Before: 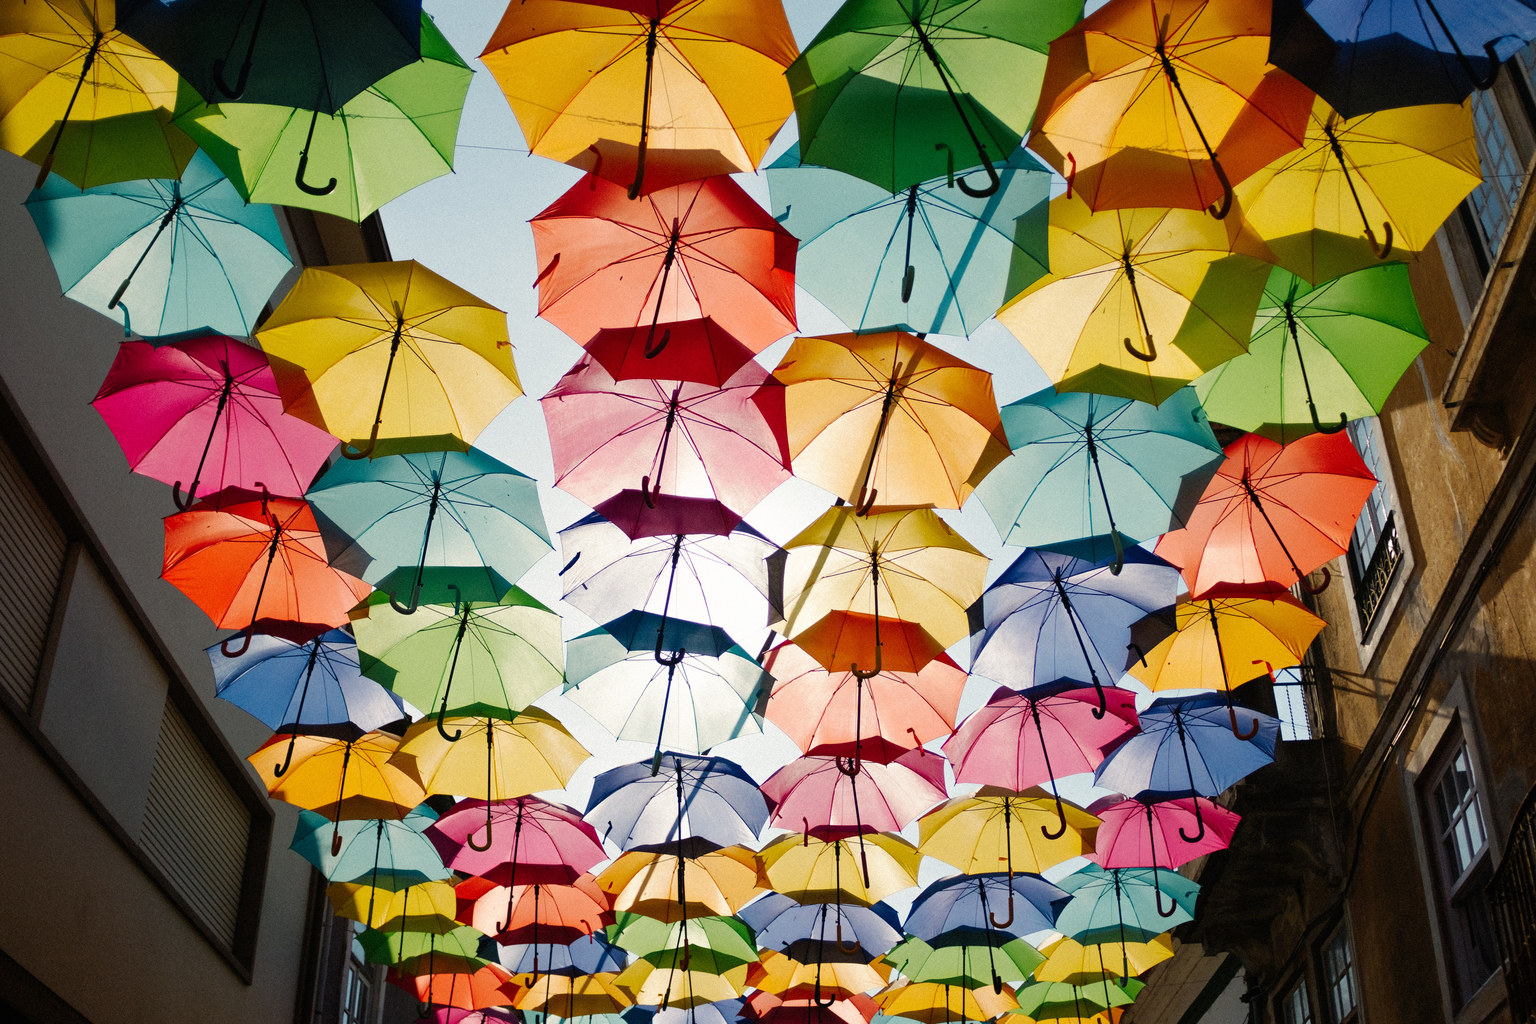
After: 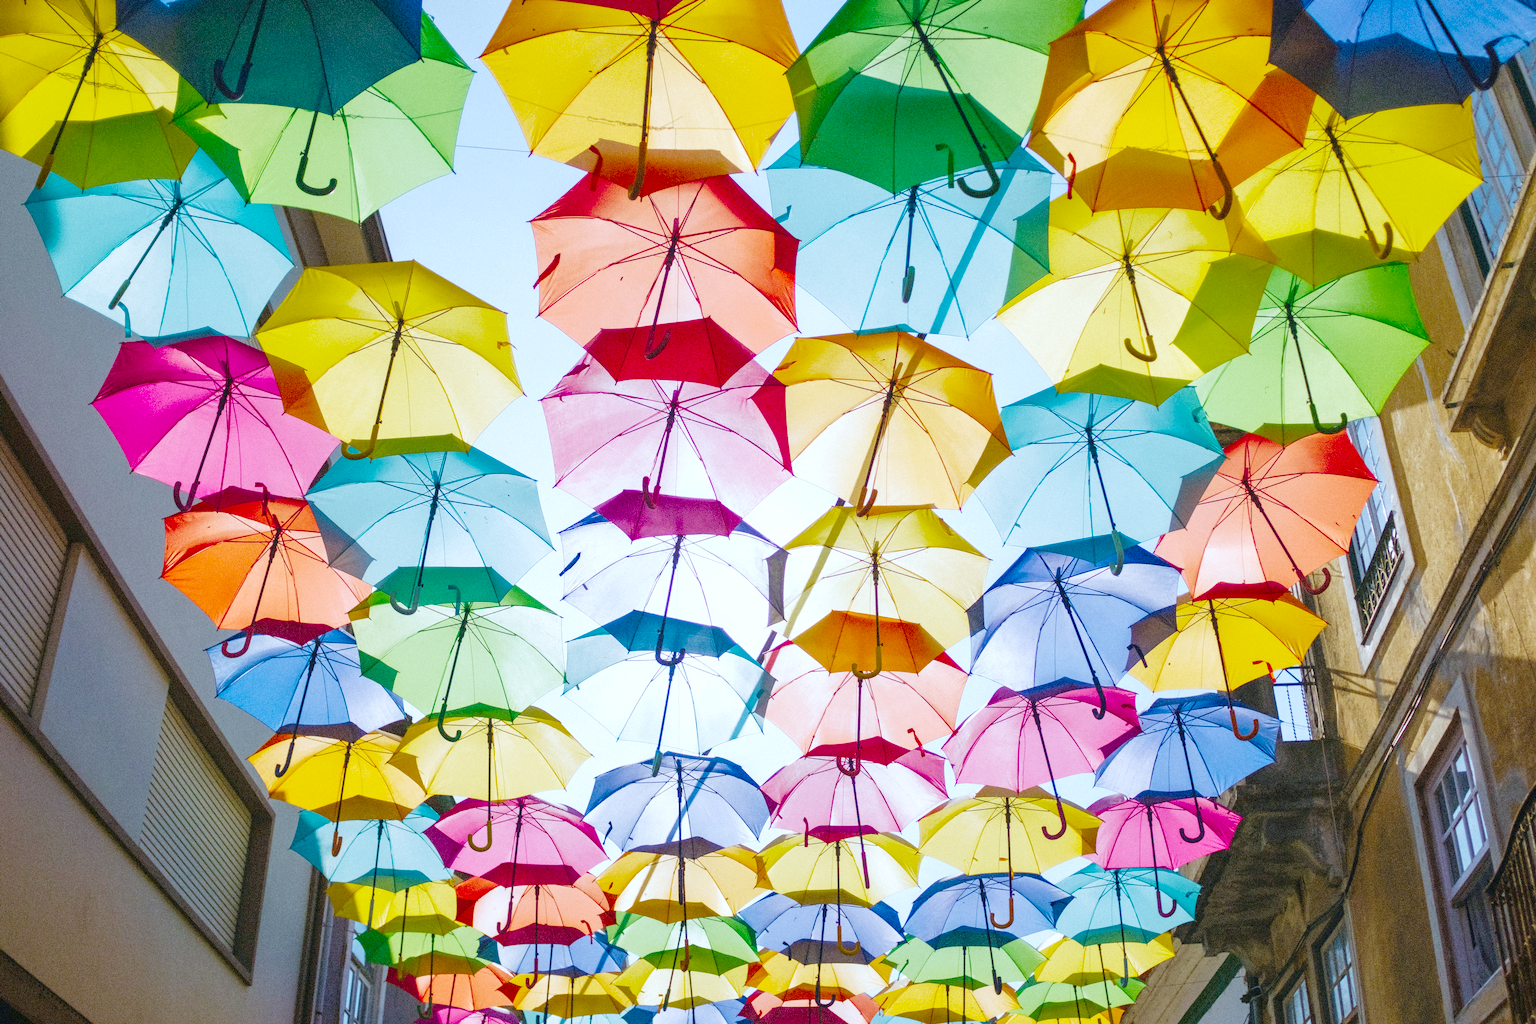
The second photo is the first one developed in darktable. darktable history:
local contrast: on, module defaults
color calibration: x 0.37, y 0.382, temperature 4313.32 K
denoise (profiled): preserve shadows 1.43, scattering 0.005, a [-1, 0, 0], compensate highlight preservation false
haze removal: compatibility mode true, adaptive false
highlight reconstruction: on, module defaults
lens correction: scale 1, crop 1, focal 35, aperture 16, distance 1.55, camera "Canon EOS RP", lens "Canon RF 35mm F1.8 MACRO IS STM"
velvia: on, module defaults
color balance rgb: perceptual saturation grading › global saturation 35%, perceptual saturation grading › highlights -25%, perceptual saturation grading › shadows 50%
